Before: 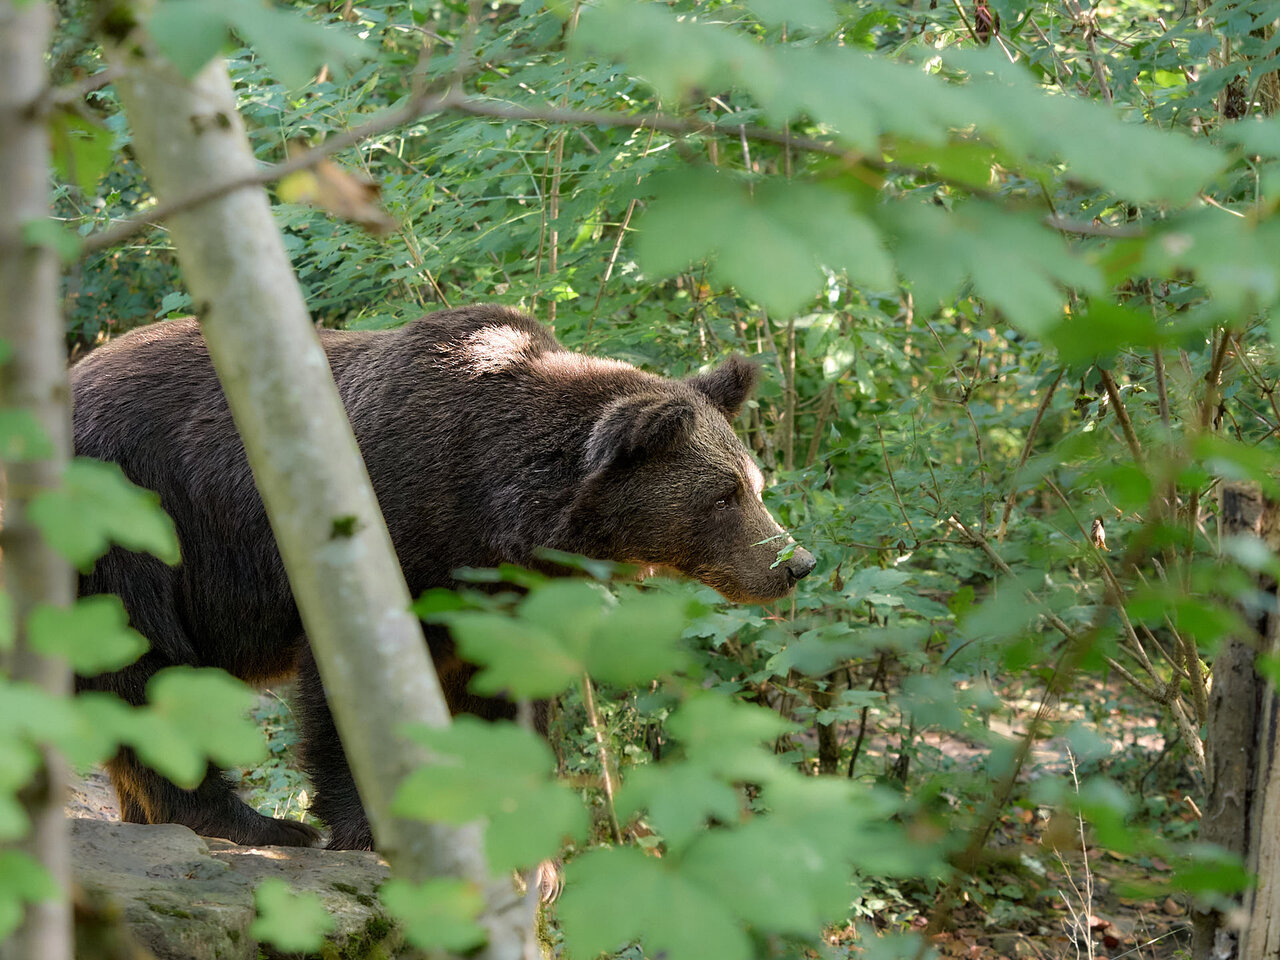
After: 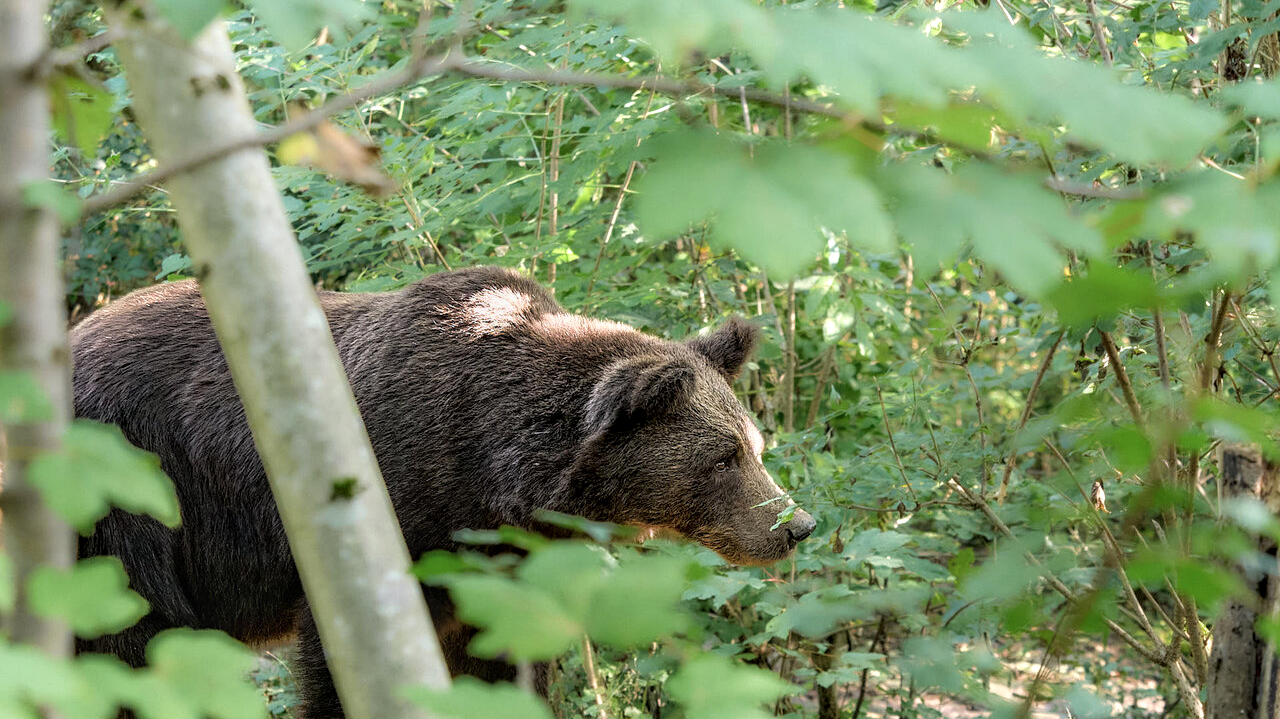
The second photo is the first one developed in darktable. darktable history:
crop: top 3.959%, bottom 21.106%
shadows and highlights: shadows -62.15, white point adjustment -5.25, highlights 61.31
local contrast: on, module defaults
contrast brightness saturation: brightness 0.139
